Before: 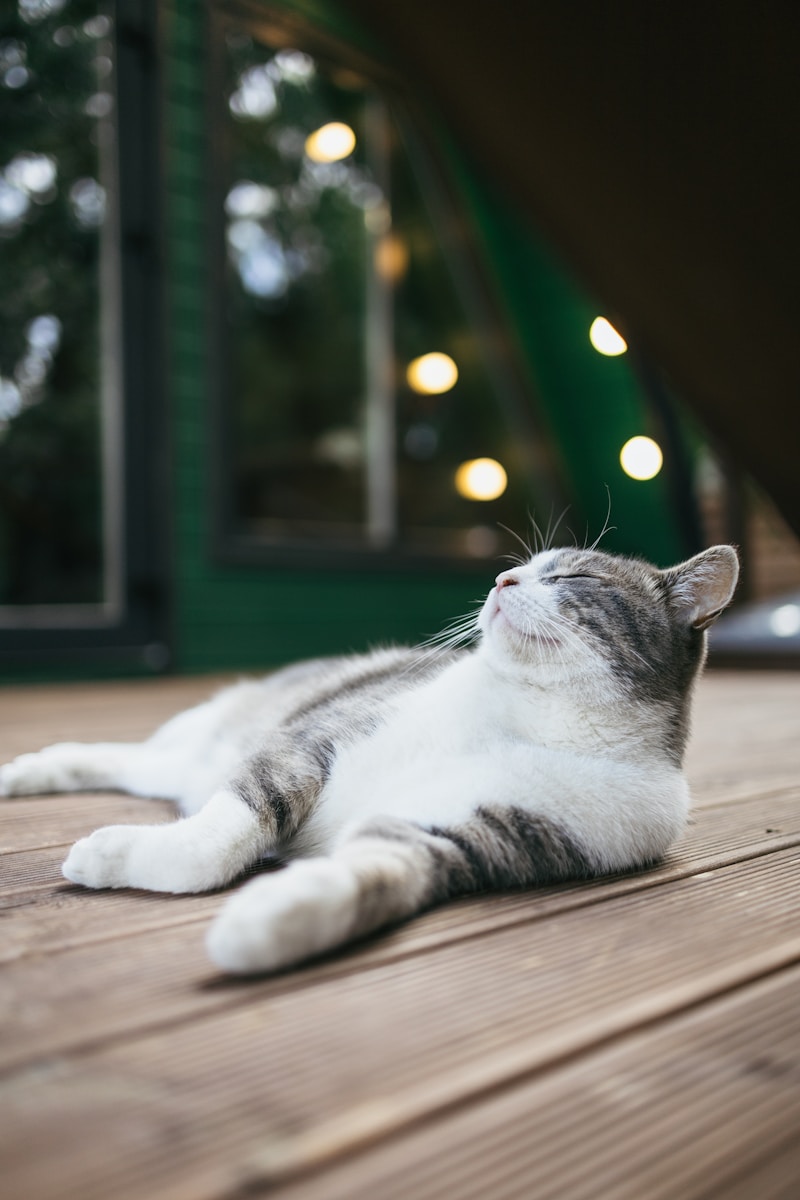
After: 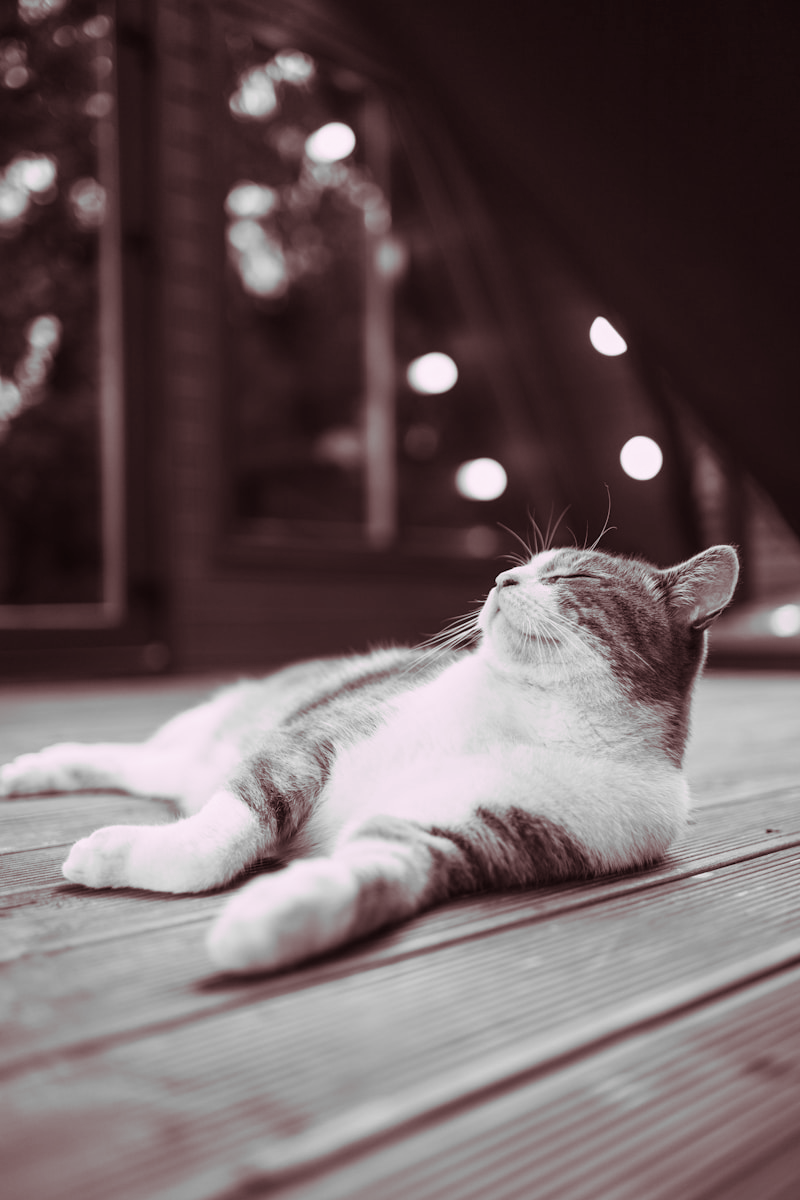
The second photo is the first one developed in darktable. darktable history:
white balance: red 0.988, blue 1.017
split-toning: highlights › hue 298.8°, highlights › saturation 0.73, compress 41.76%
monochrome: on, module defaults
